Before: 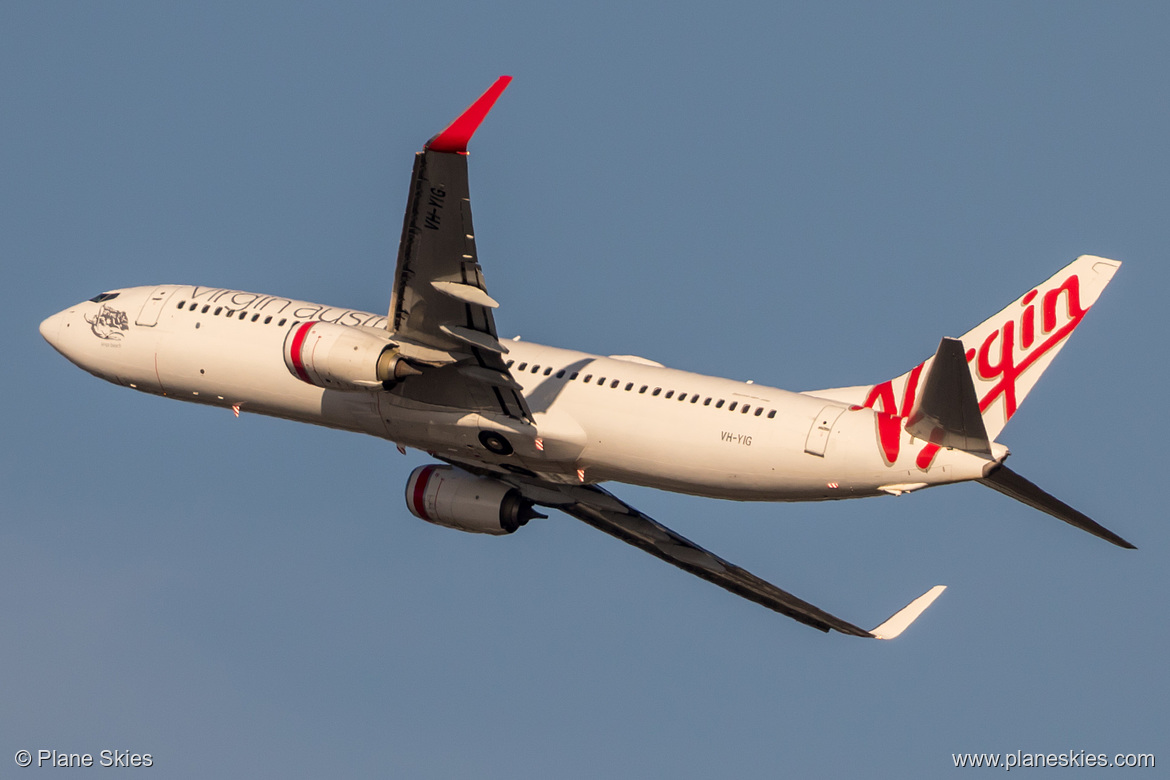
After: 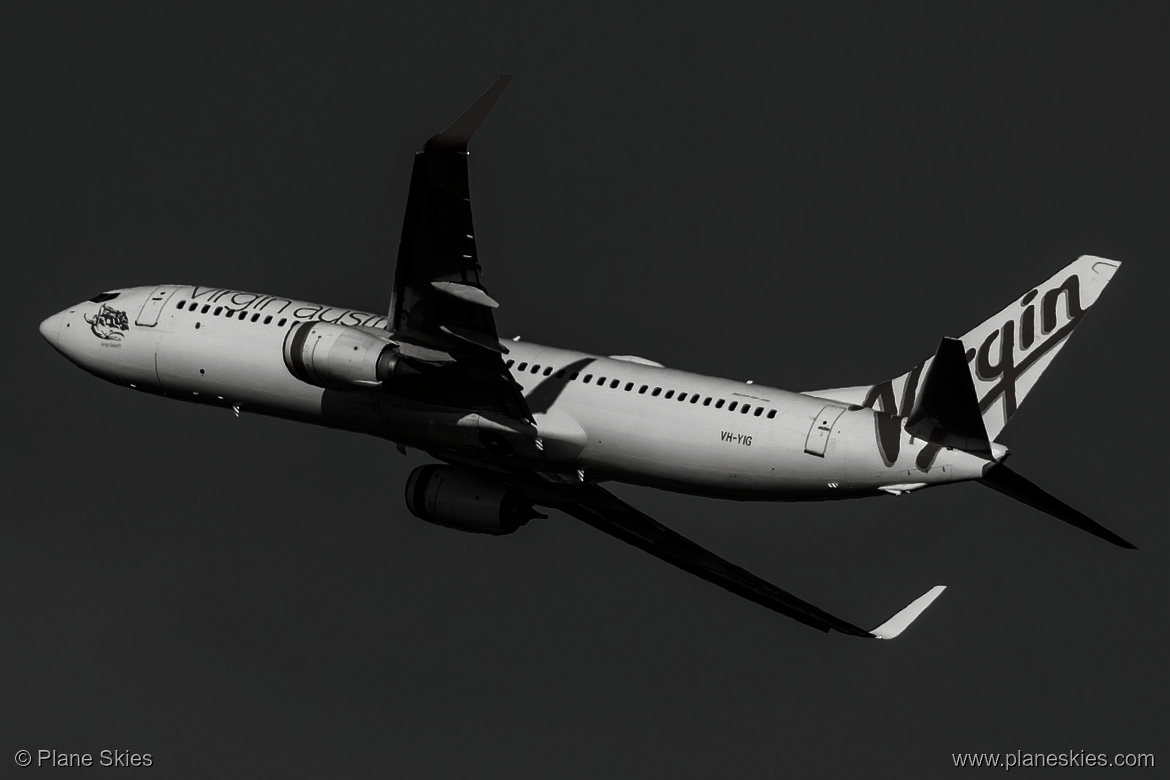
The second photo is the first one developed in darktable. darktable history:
contrast brightness saturation: contrast 0.023, brightness -0.992, saturation -0.981
